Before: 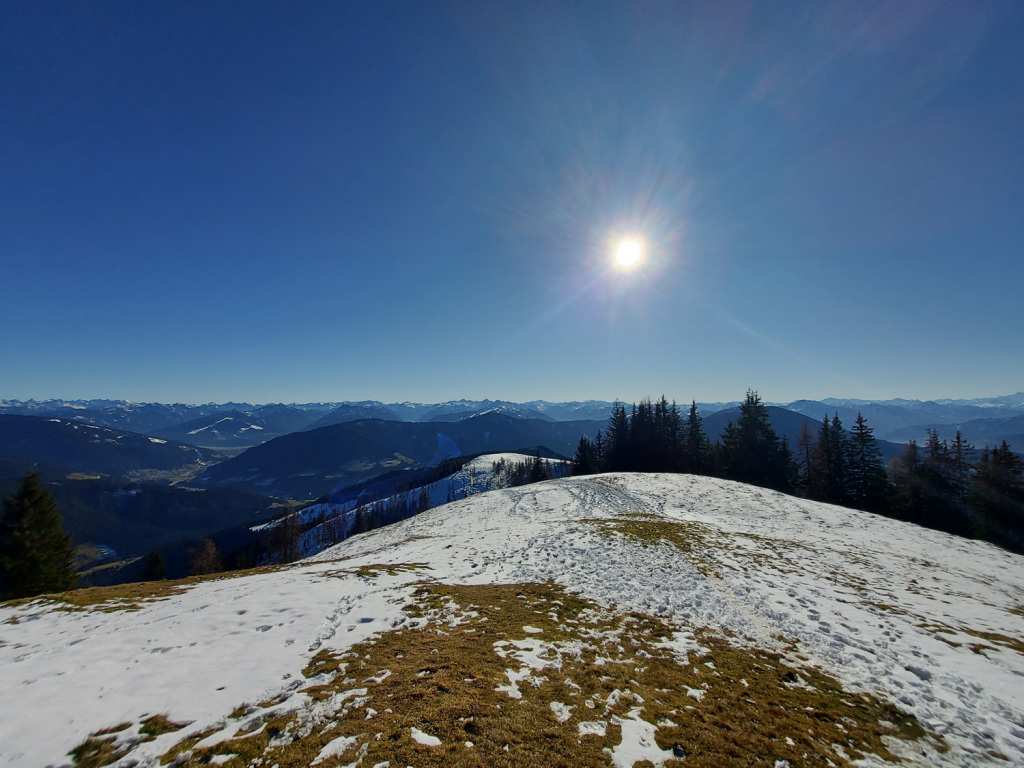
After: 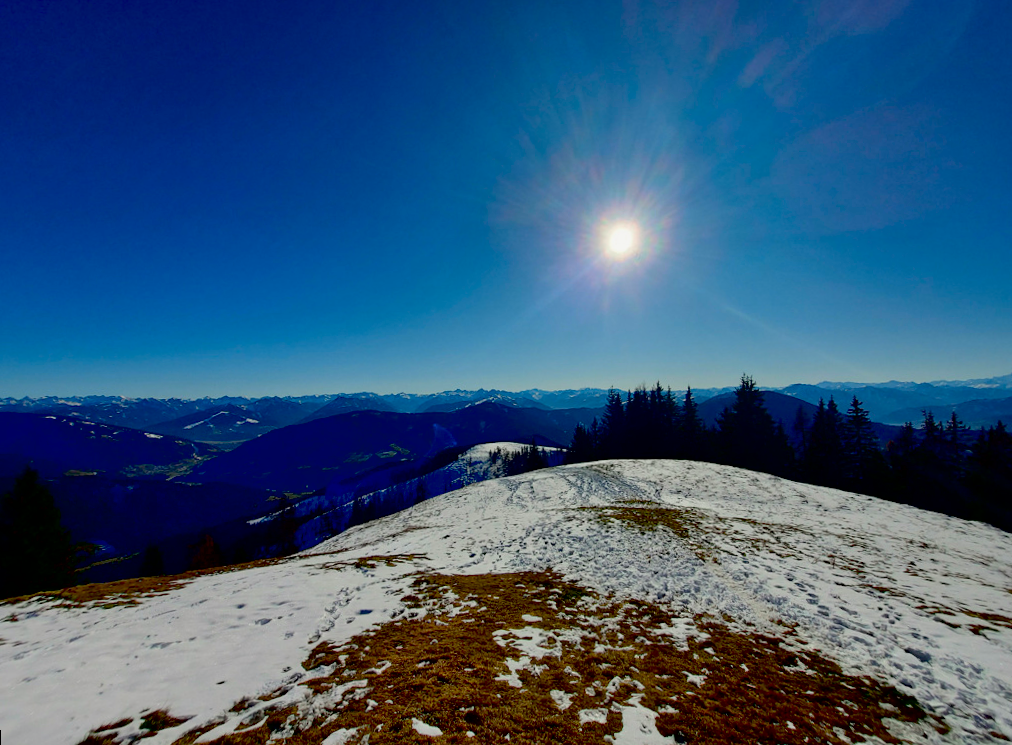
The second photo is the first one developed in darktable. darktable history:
tone curve: curves: ch0 [(0, 0) (0.059, 0.027) (0.162, 0.125) (0.304, 0.279) (0.547, 0.532) (0.828, 0.815) (1, 0.983)]; ch1 [(0, 0) (0.23, 0.166) (0.34, 0.308) (0.371, 0.337) (0.429, 0.411) (0.477, 0.462) (0.499, 0.498) (0.529, 0.537) (0.559, 0.582) (0.743, 0.798) (1, 1)]; ch2 [(0, 0) (0.431, 0.414) (0.498, 0.503) (0.524, 0.528) (0.568, 0.546) (0.6, 0.597) (0.634, 0.645) (0.728, 0.742) (1, 1)], color space Lab, independent channels, preserve colors none
exposure: black level correction 0.029, exposure -0.073 EV, compensate highlight preservation false
rotate and perspective: rotation -1°, crop left 0.011, crop right 0.989, crop top 0.025, crop bottom 0.975
